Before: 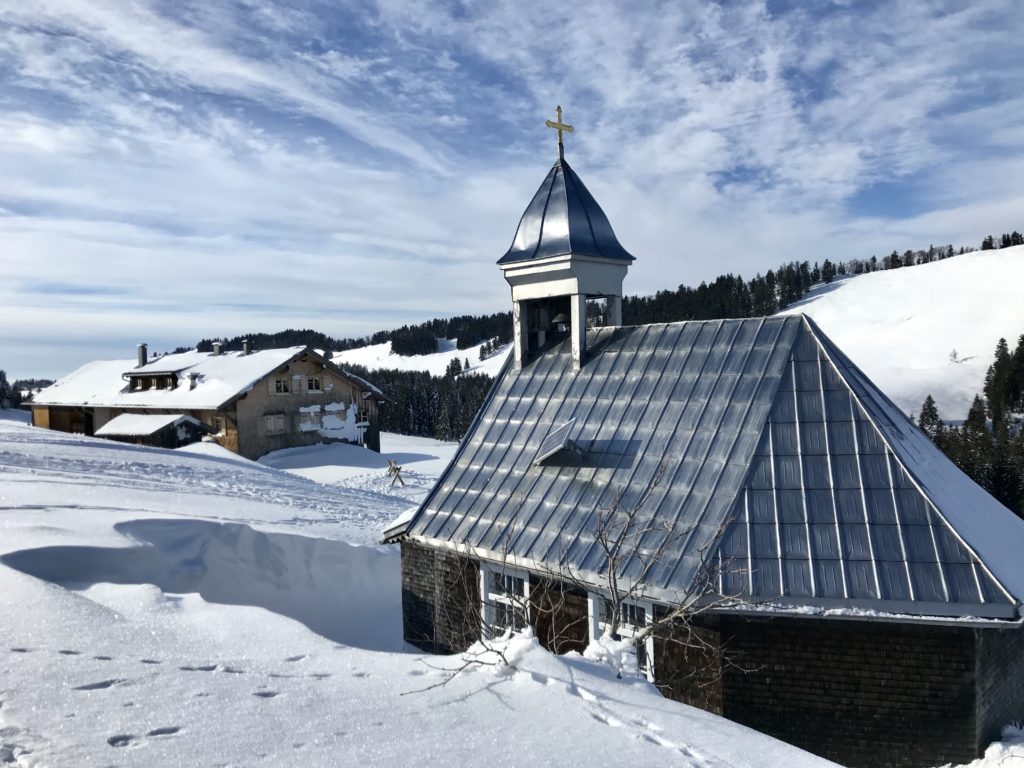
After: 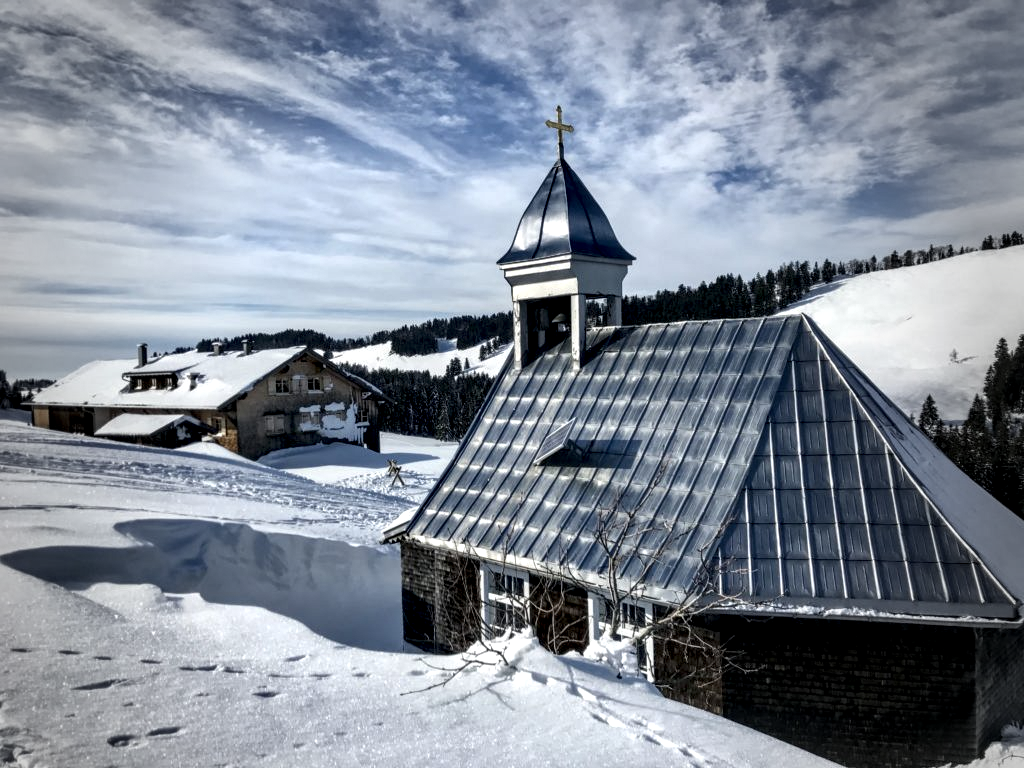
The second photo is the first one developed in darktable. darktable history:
local contrast: highlights 65%, shadows 54%, detail 169%, midtone range 0.514
vignetting: fall-off start 64.63%, center (-0.034, 0.148), width/height ratio 0.881
